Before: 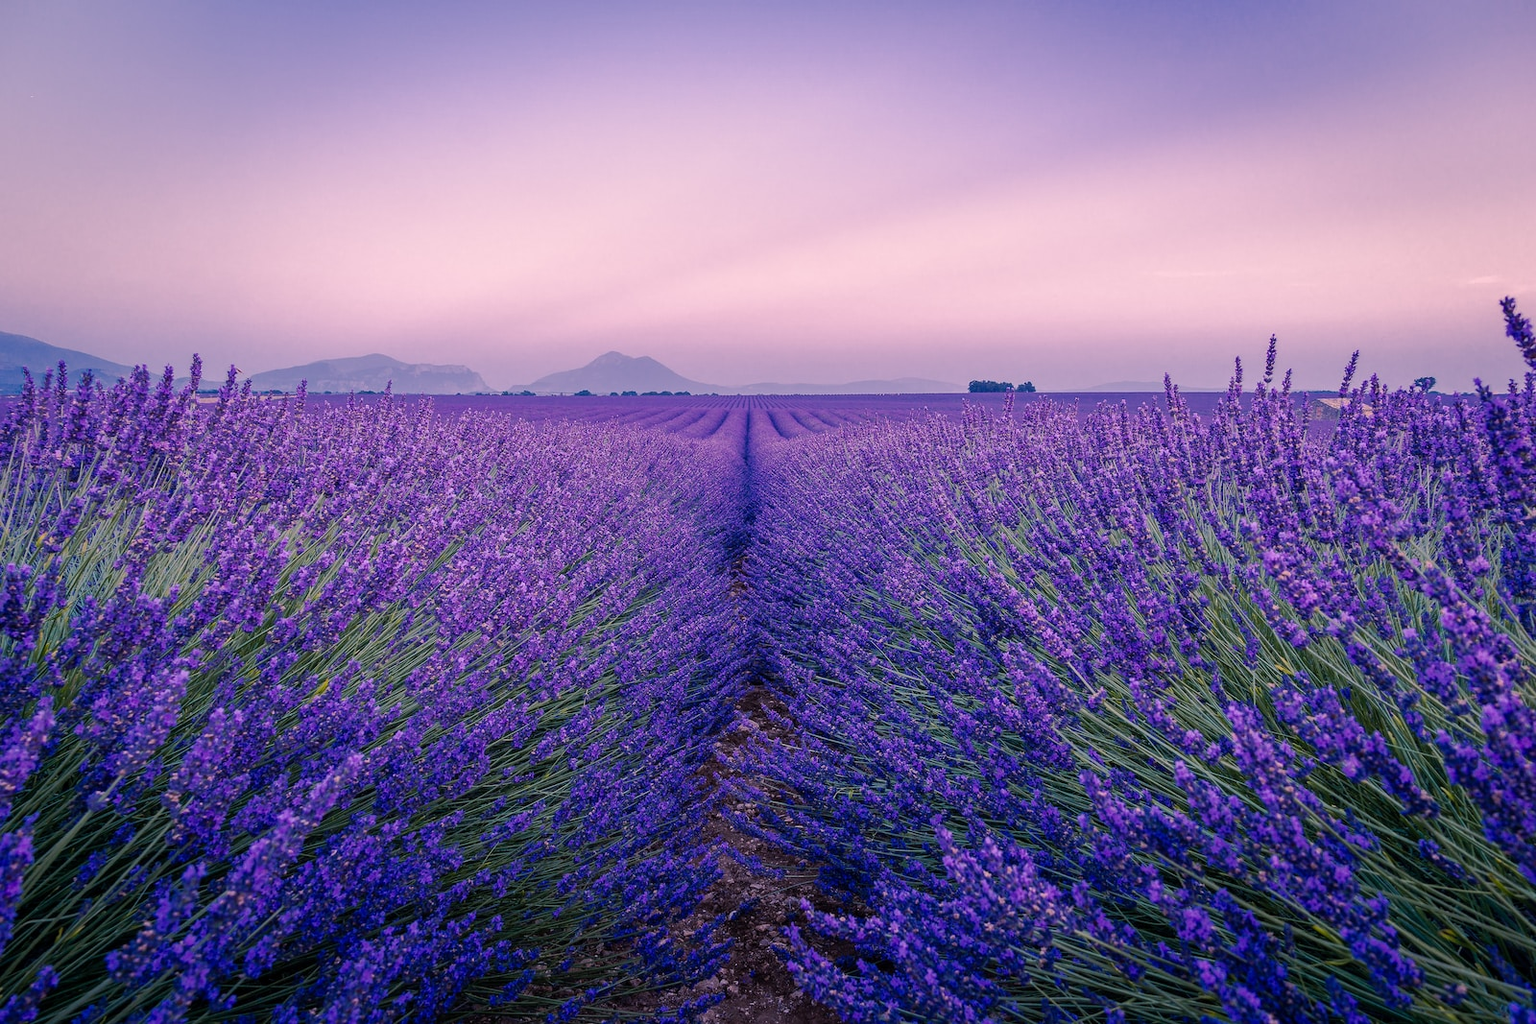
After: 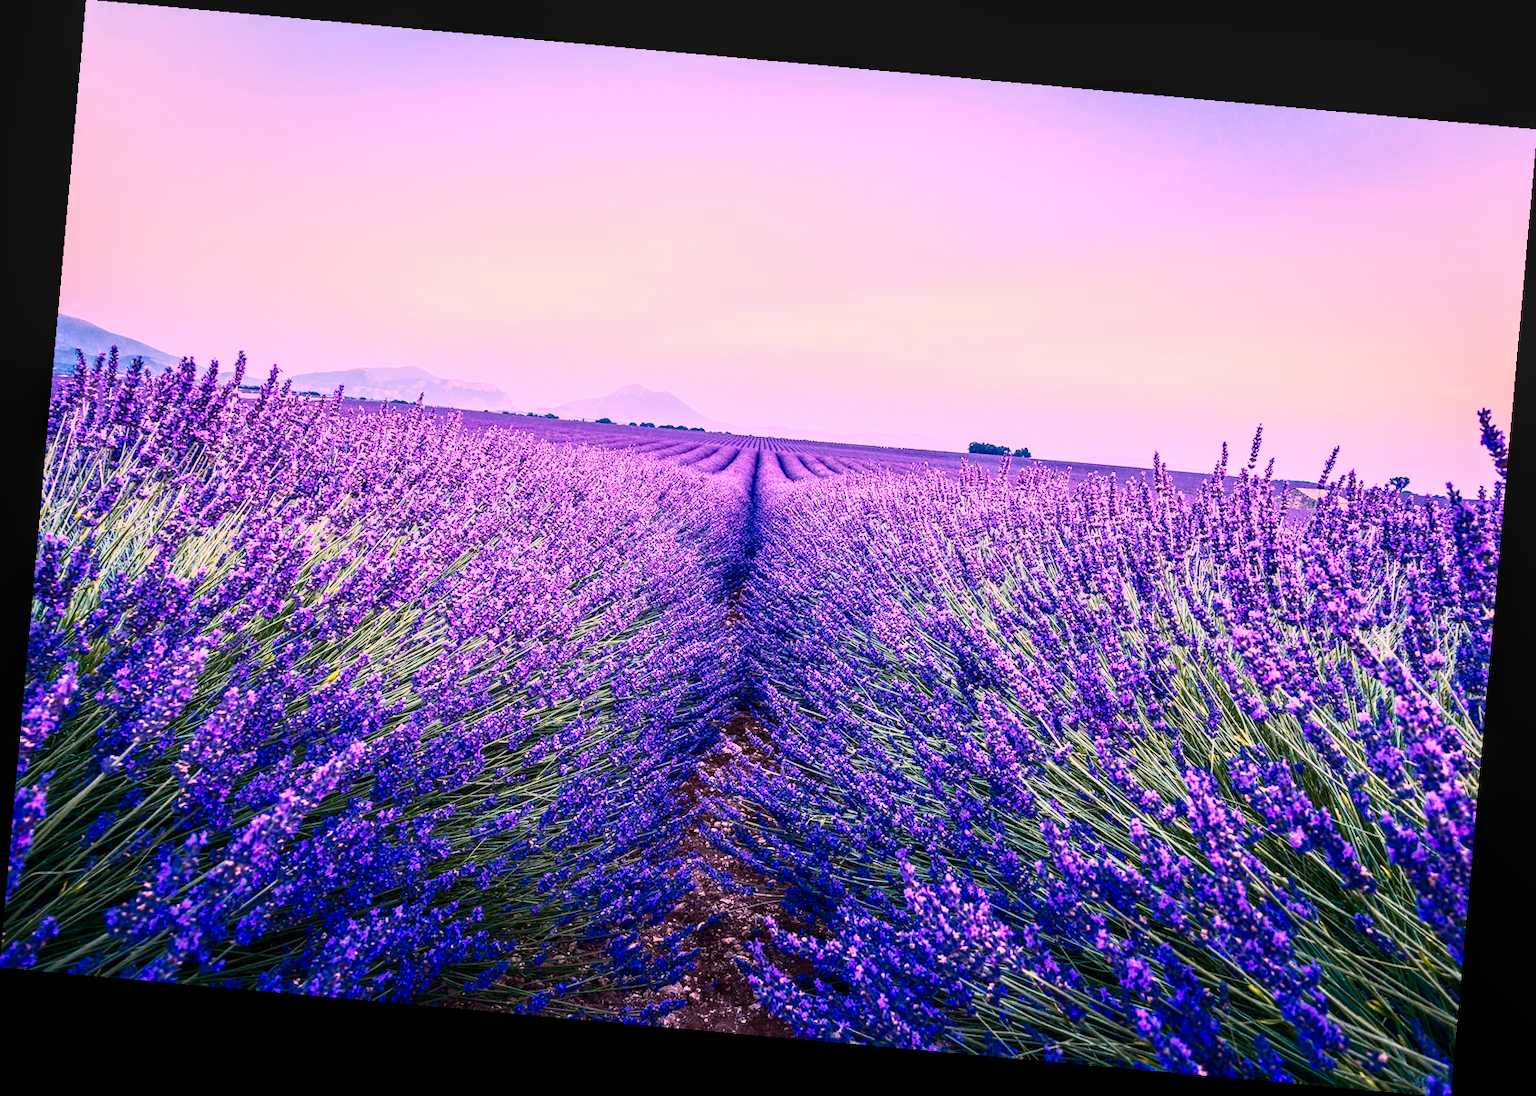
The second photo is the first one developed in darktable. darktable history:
white balance: red 1.127, blue 0.943
local contrast: detail 130%
contrast brightness saturation: contrast 0.4, brightness 0.1, saturation 0.21
rotate and perspective: rotation 5.12°, automatic cropping off
exposure: black level correction 0, exposure 0.7 EV, compensate highlight preservation false
